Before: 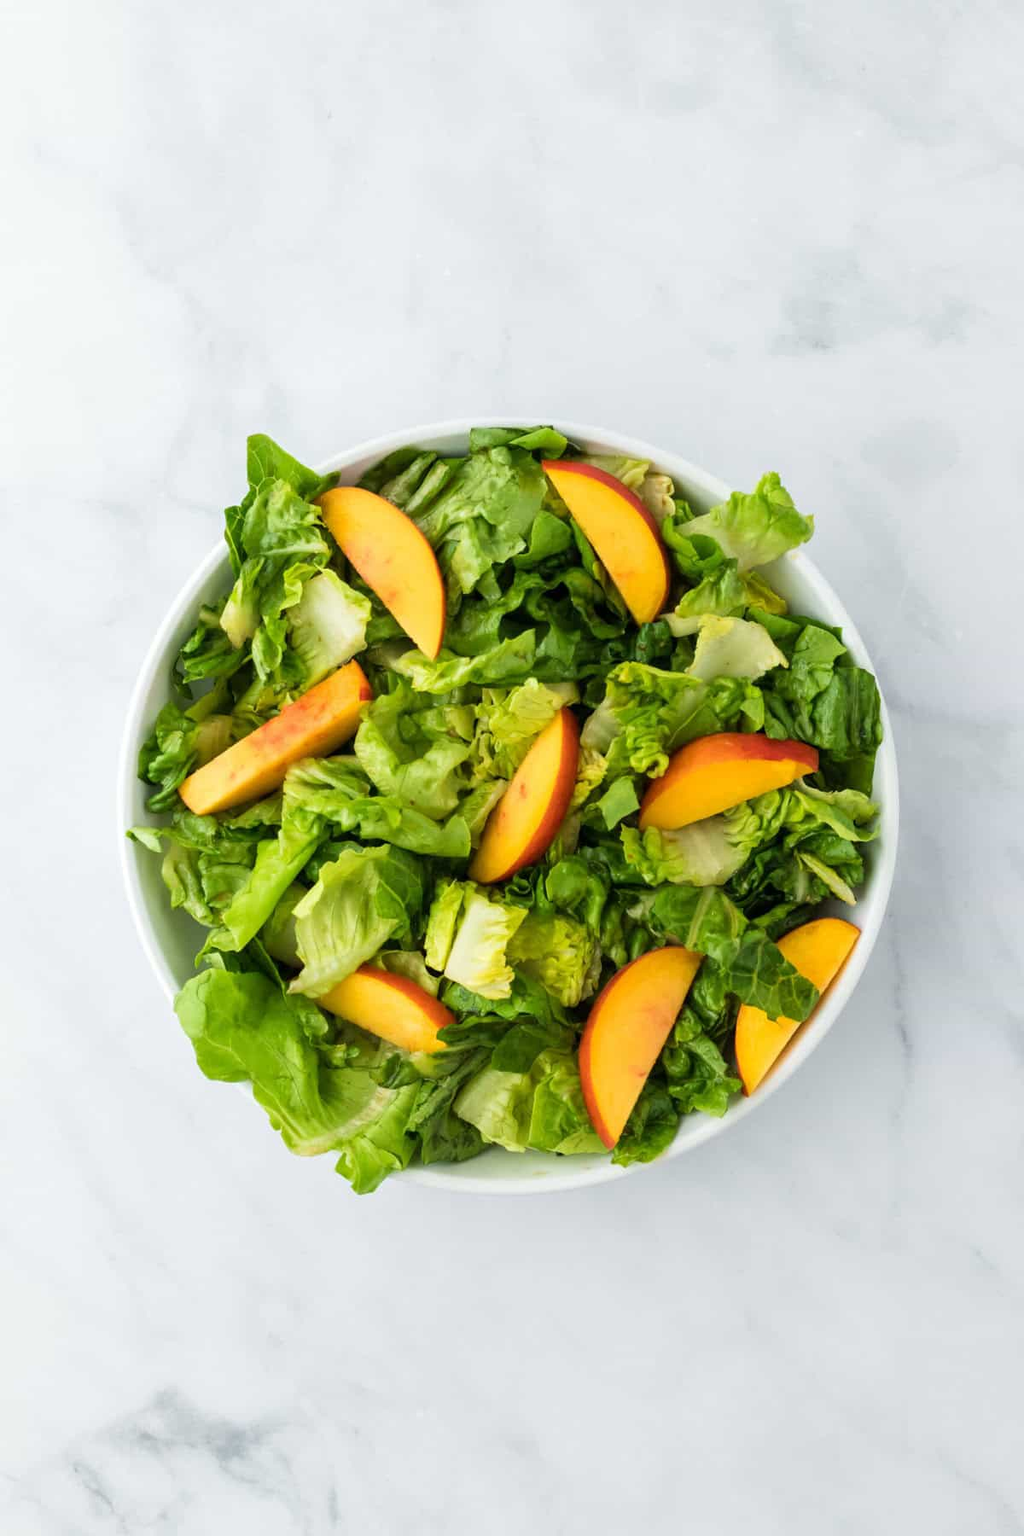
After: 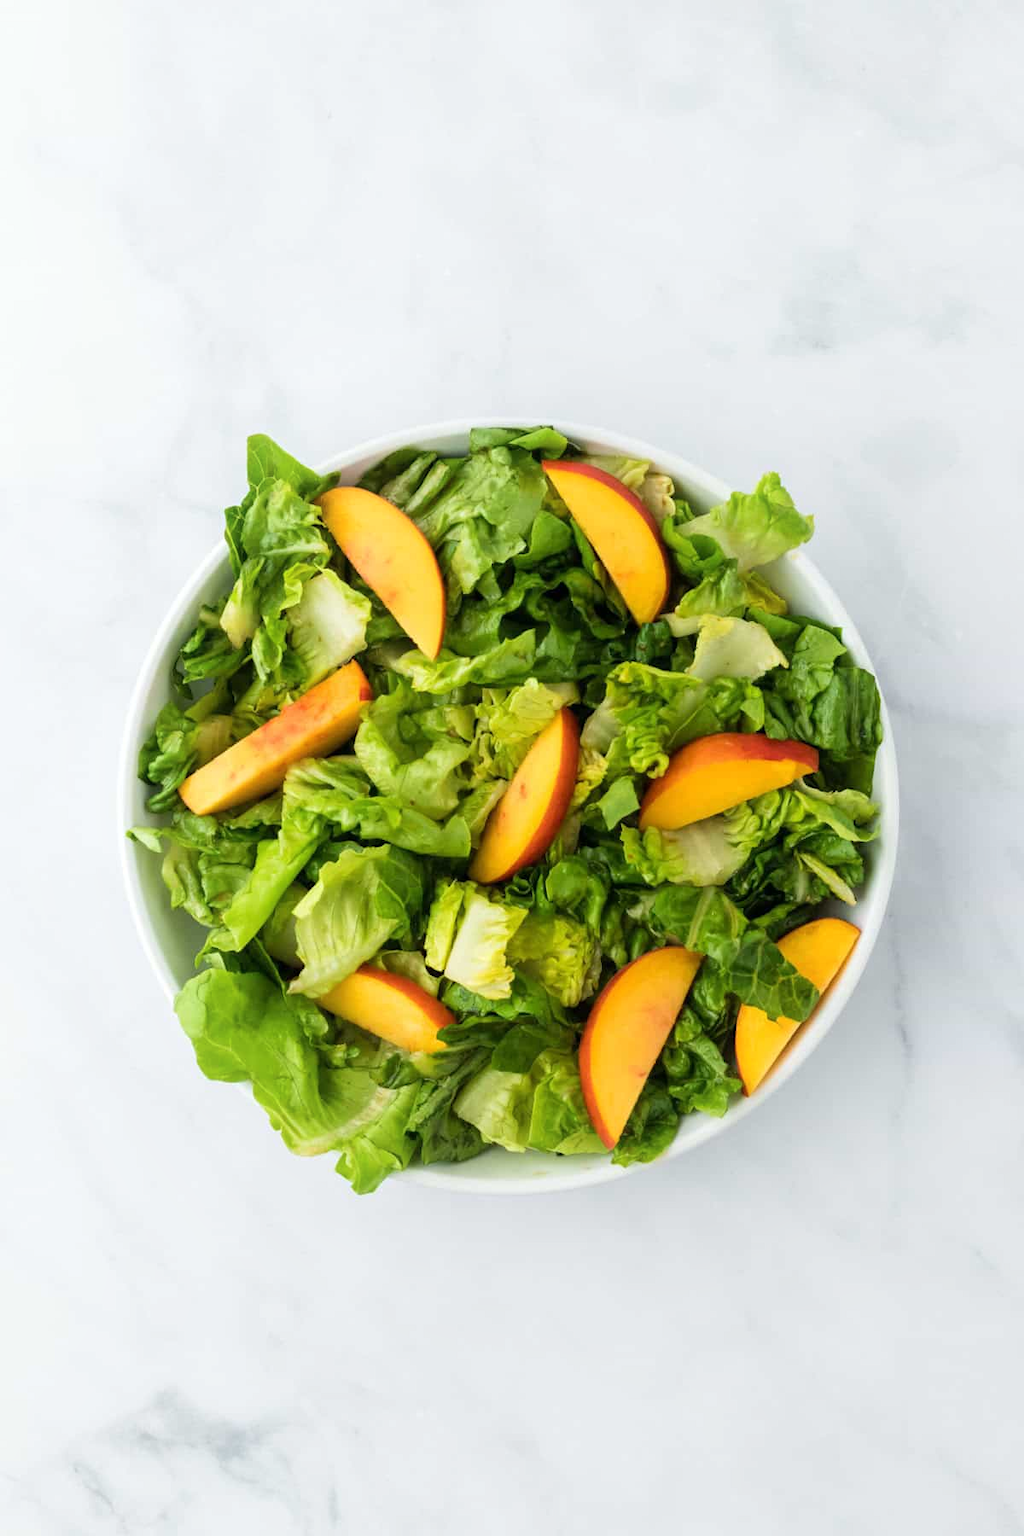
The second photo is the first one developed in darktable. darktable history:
shadows and highlights: radius 94.35, shadows -15.29, white point adjustment 0.214, highlights 32.13, compress 48.51%, soften with gaussian
exposure: compensate highlight preservation false
